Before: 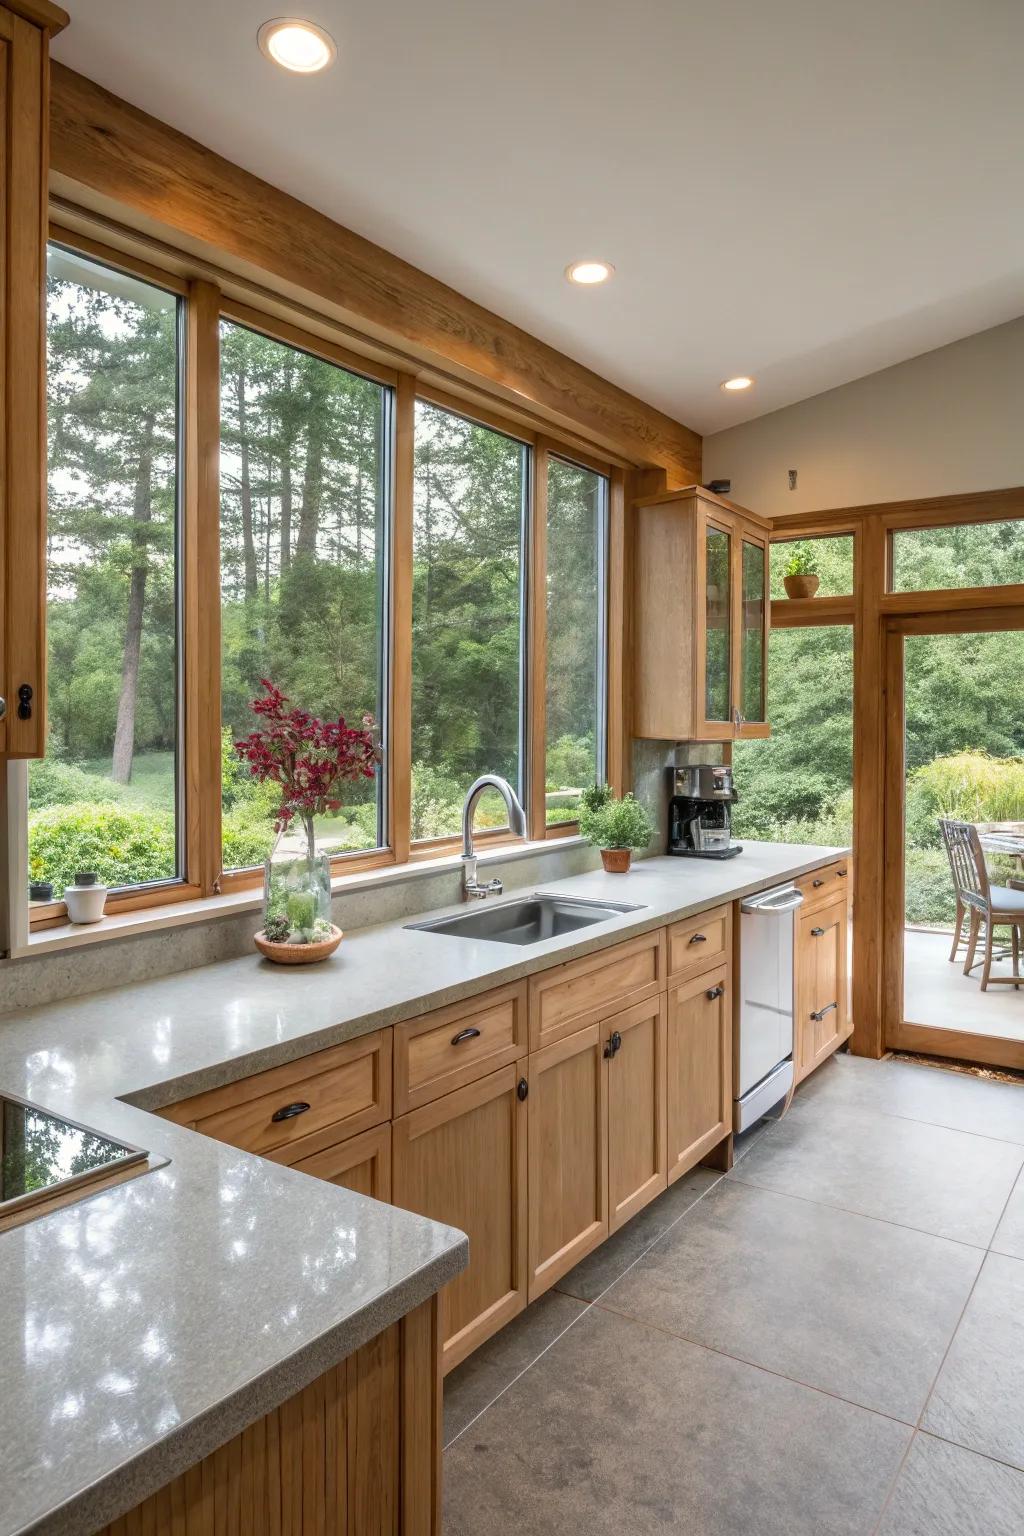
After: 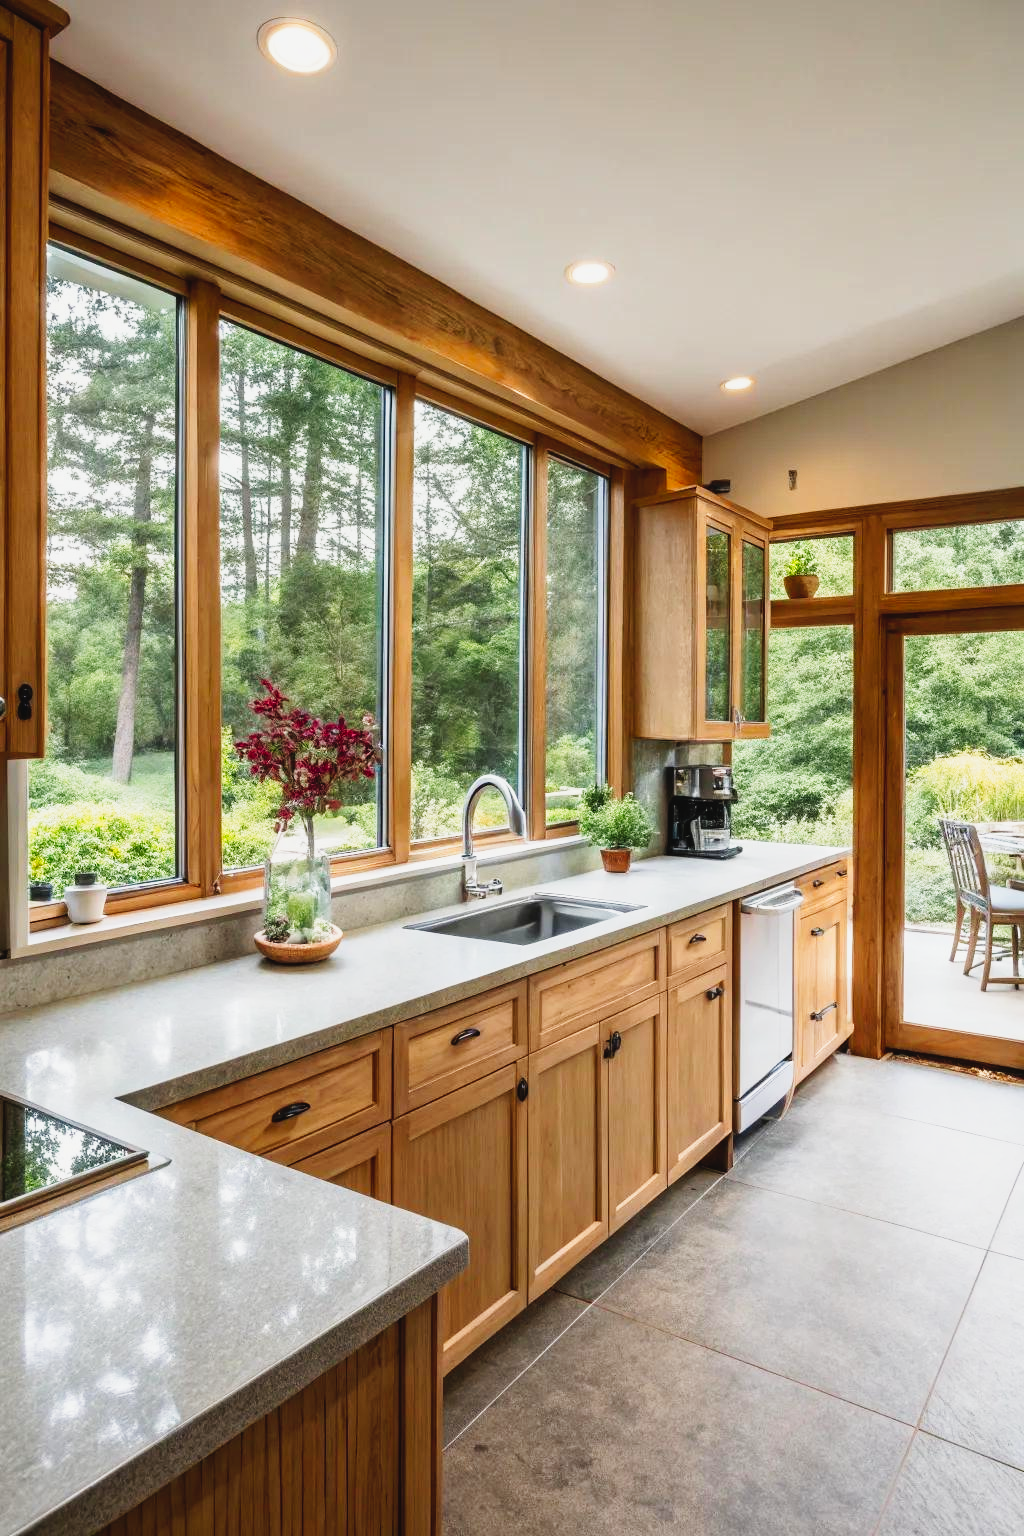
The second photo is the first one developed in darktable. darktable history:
tone curve: curves: ch0 [(0, 0.031) (0.139, 0.084) (0.311, 0.278) (0.495, 0.544) (0.718, 0.816) (0.841, 0.909) (1, 0.967)]; ch1 [(0, 0) (0.272, 0.249) (0.388, 0.385) (0.469, 0.456) (0.495, 0.497) (0.538, 0.545) (0.578, 0.595) (0.707, 0.778) (1, 1)]; ch2 [(0, 0) (0.125, 0.089) (0.353, 0.329) (0.443, 0.408) (0.502, 0.499) (0.557, 0.531) (0.608, 0.631) (1, 1)], preserve colors none
